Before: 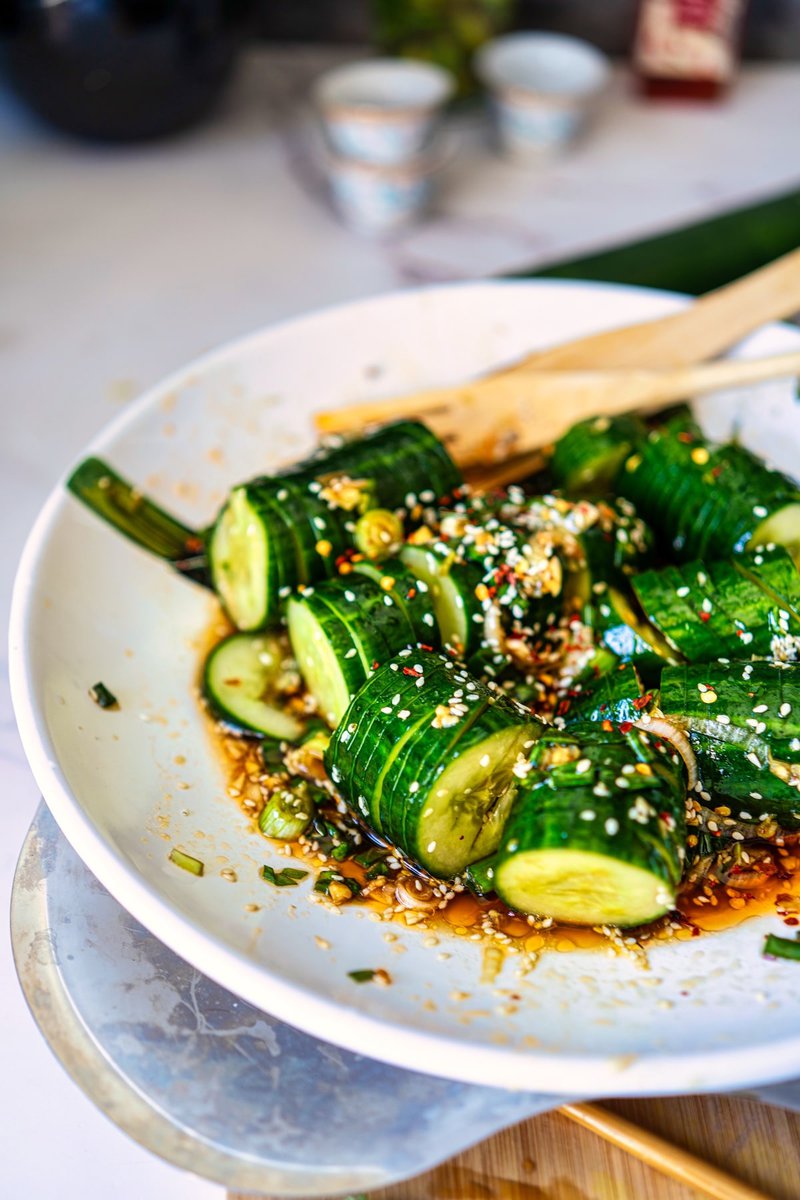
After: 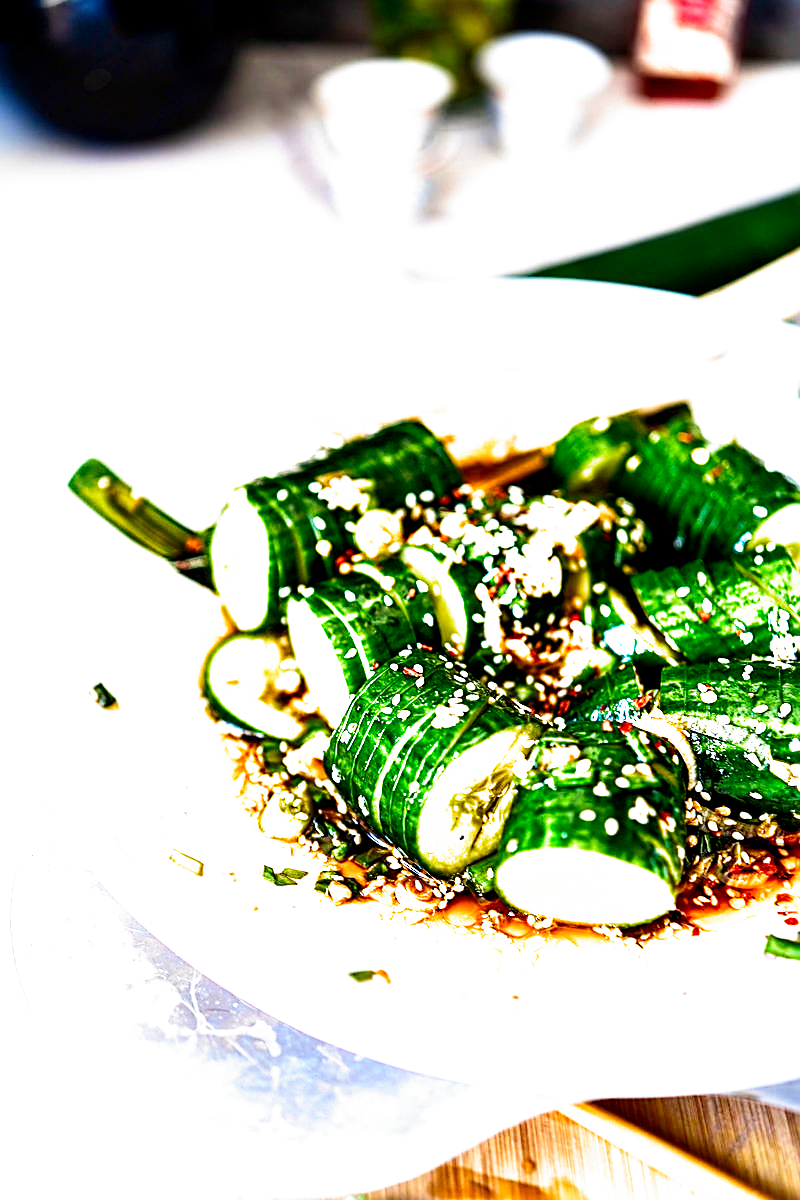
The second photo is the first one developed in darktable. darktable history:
tone equalizer: -8 EV 0.001 EV, -7 EV -0.002 EV, -6 EV 0.002 EV, -5 EV -0.03 EV, -4 EV -0.116 EV, -3 EV -0.169 EV, -2 EV 0.24 EV, -1 EV 0.702 EV, +0 EV 0.493 EV
sharpen: on, module defaults
filmic rgb: middle gray luminance 8.8%, black relative exposure -6.3 EV, white relative exposure 2.7 EV, threshold 6 EV, target black luminance 0%, hardness 4.74, latitude 73.47%, contrast 1.332, shadows ↔ highlights balance 10.13%, add noise in highlights 0, preserve chrominance no, color science v3 (2019), use custom middle-gray values true, iterations of high-quality reconstruction 0, contrast in highlights soft, enable highlight reconstruction true
